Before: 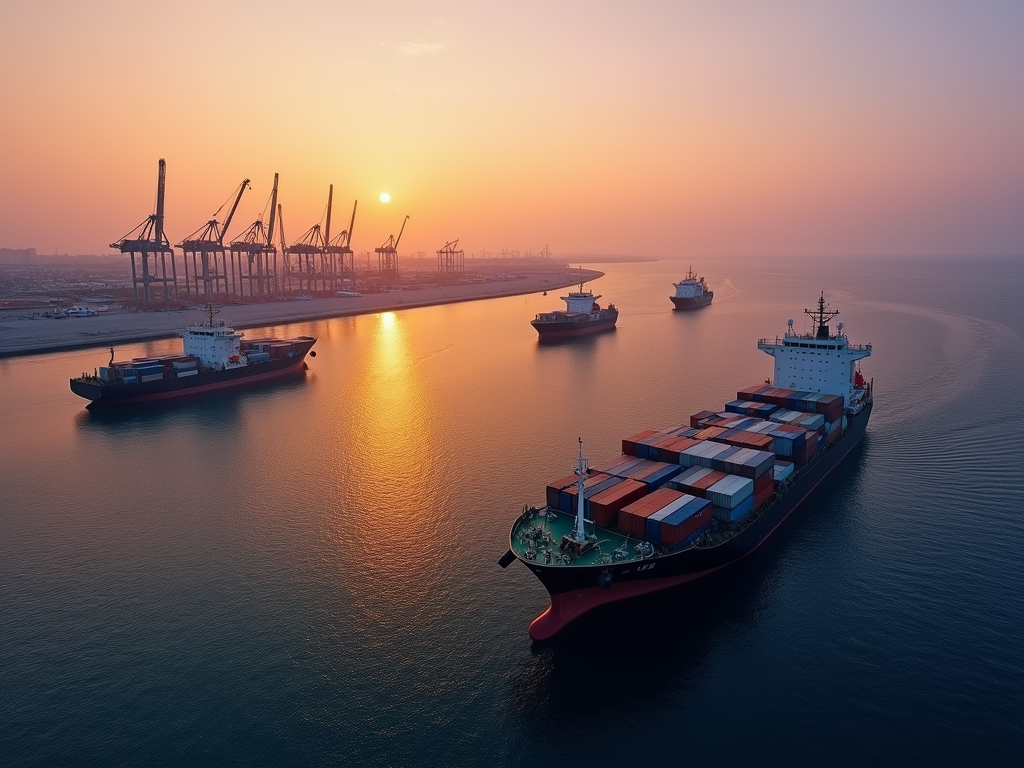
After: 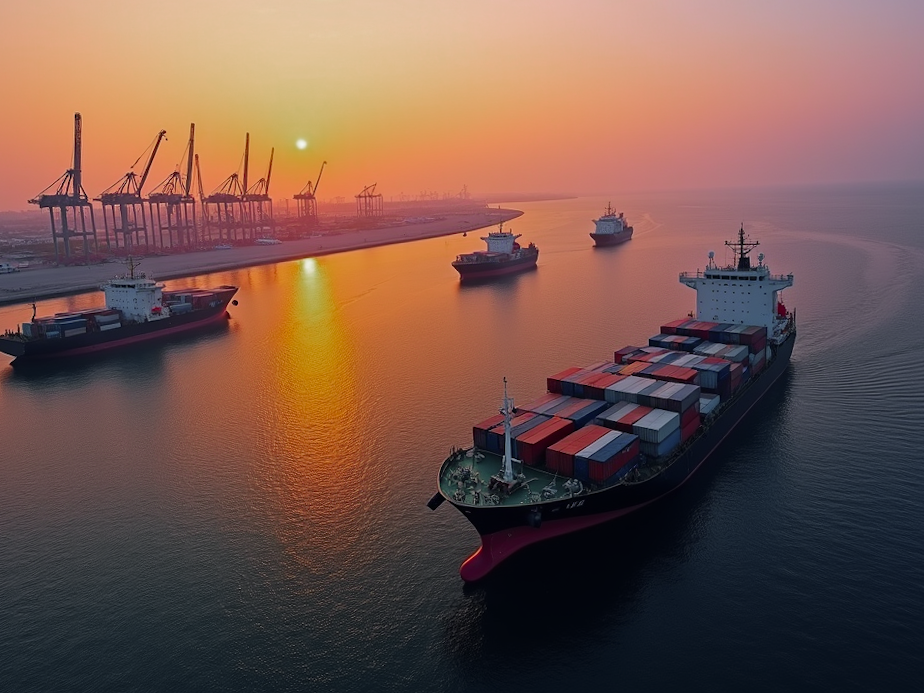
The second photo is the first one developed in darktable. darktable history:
crop and rotate: angle 1.96°, left 5.673%, top 5.673%
color zones: curves: ch0 [(0, 0.48) (0.209, 0.398) (0.305, 0.332) (0.429, 0.493) (0.571, 0.5) (0.714, 0.5) (0.857, 0.5) (1, 0.48)]; ch1 [(0, 0.633) (0.143, 0.586) (0.286, 0.489) (0.429, 0.448) (0.571, 0.31) (0.714, 0.335) (0.857, 0.492) (1, 0.633)]; ch2 [(0, 0.448) (0.143, 0.498) (0.286, 0.5) (0.429, 0.5) (0.571, 0.5) (0.714, 0.5) (0.857, 0.5) (1, 0.448)]
